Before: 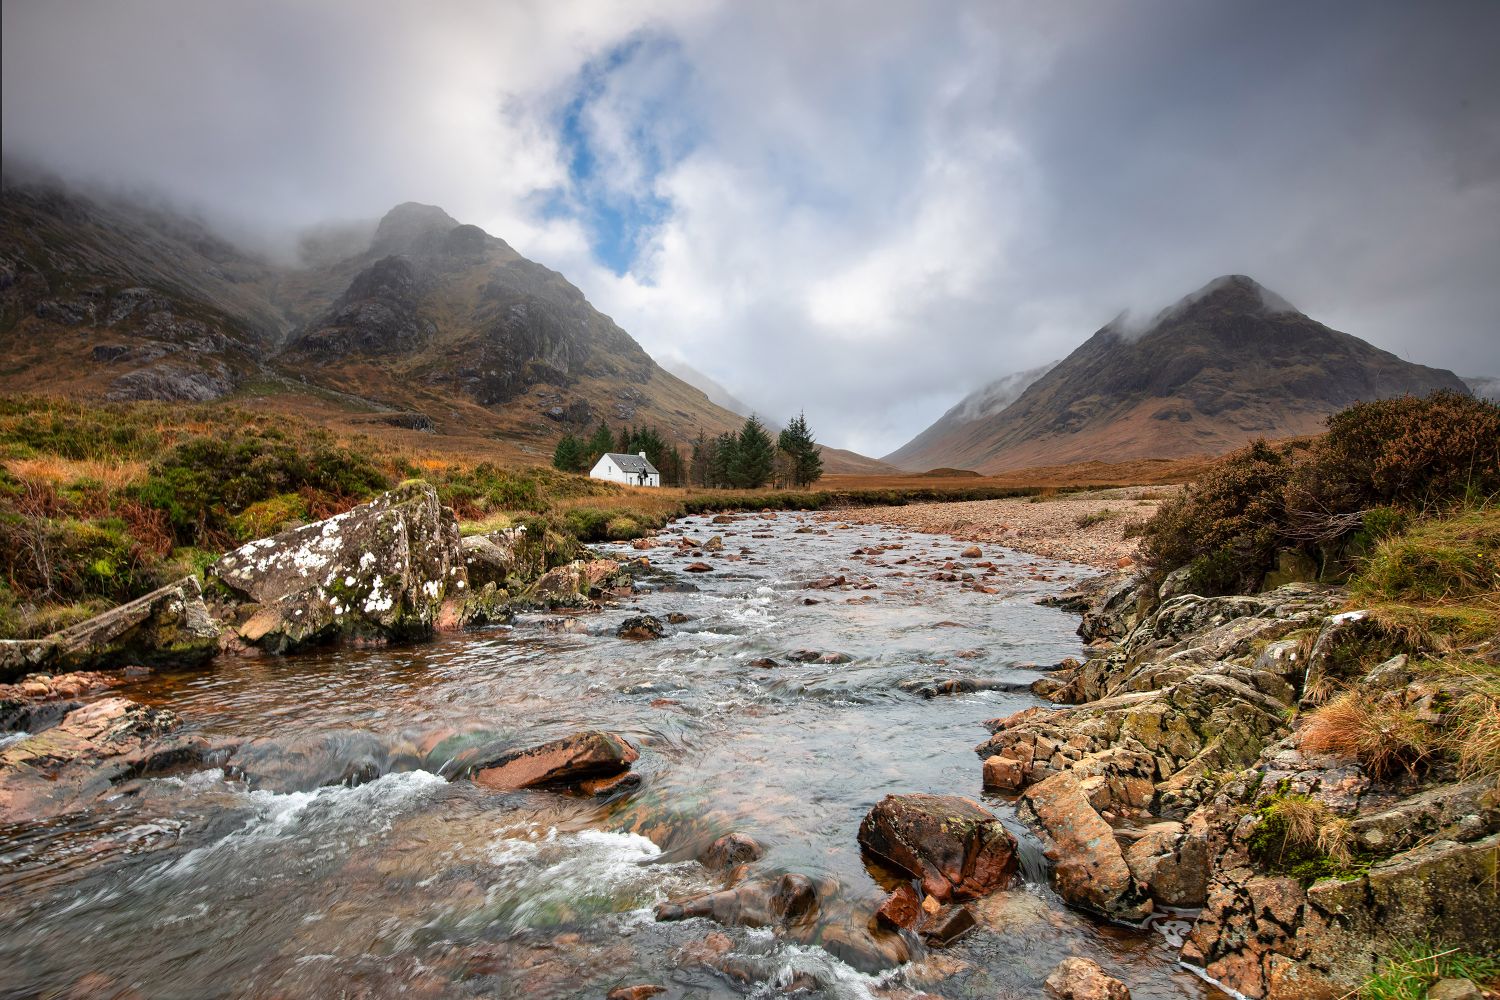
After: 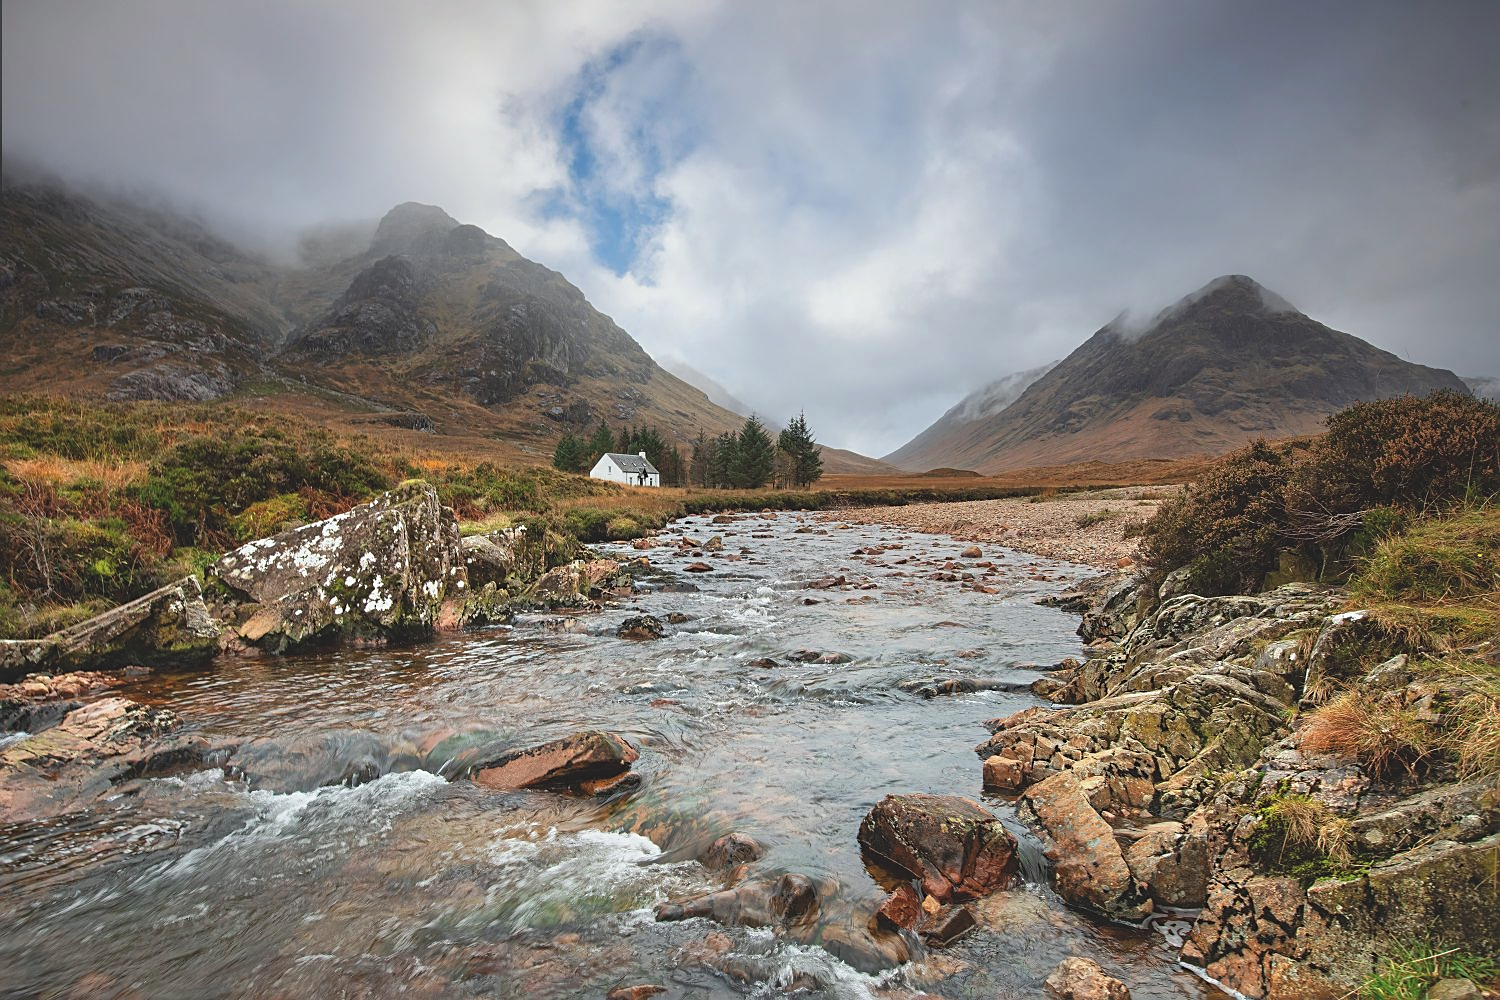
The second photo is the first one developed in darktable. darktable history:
sharpen: on, module defaults
white balance: red 0.978, blue 0.999
color balance: lift [1.01, 1, 1, 1], gamma [1.097, 1, 1, 1], gain [0.85, 1, 1, 1]
